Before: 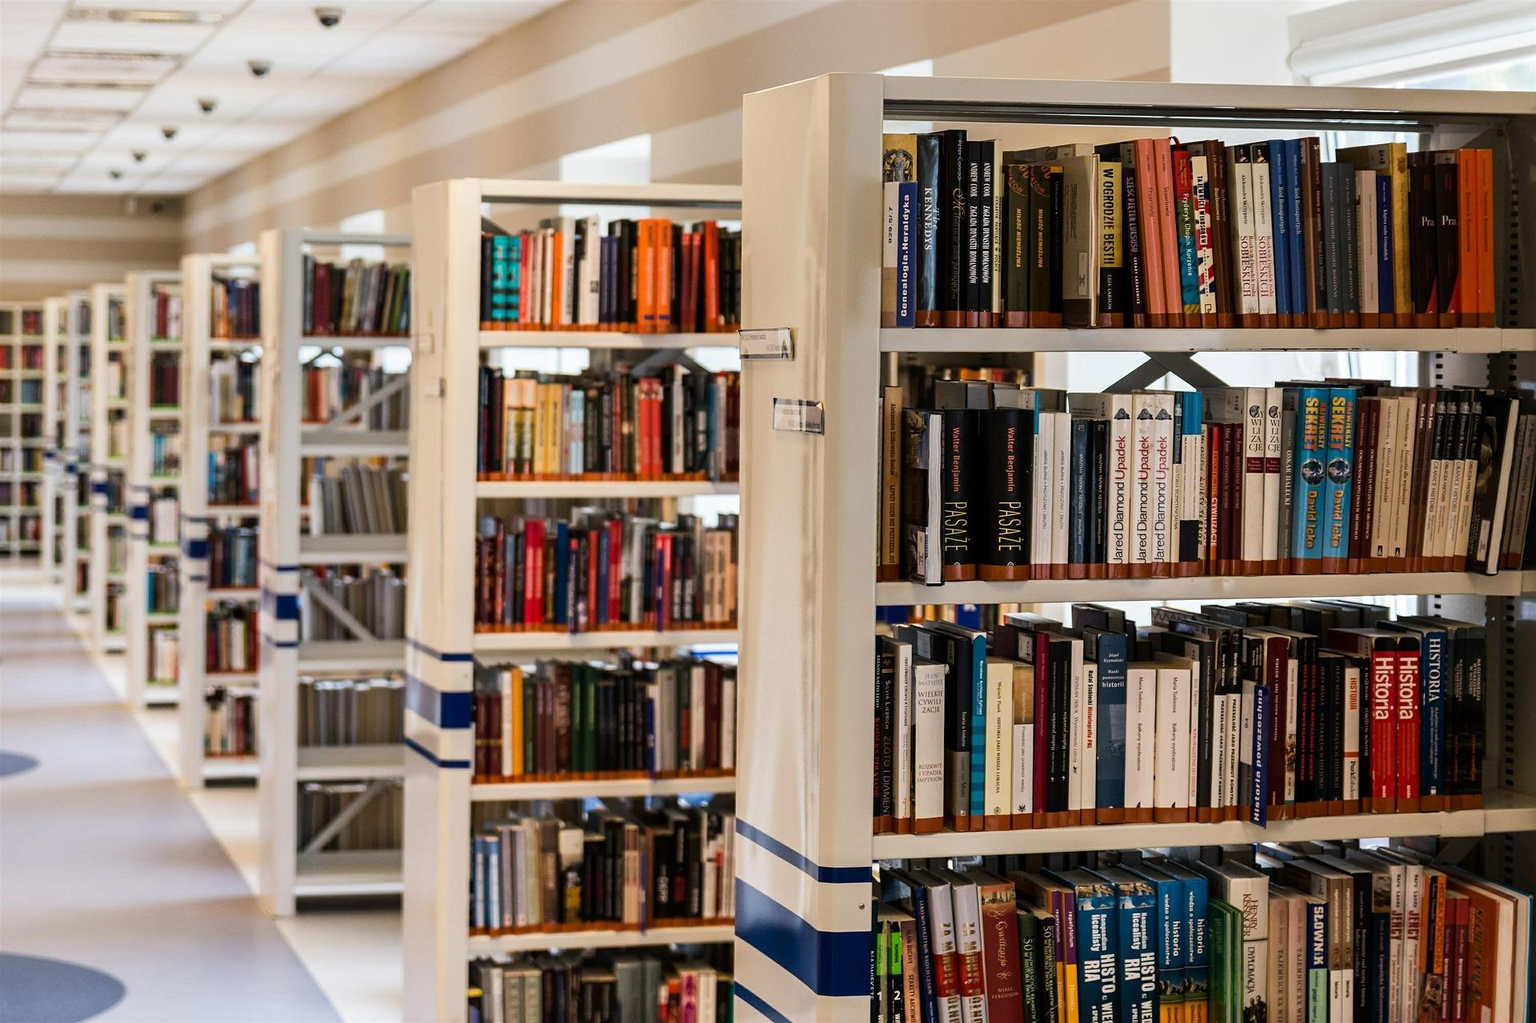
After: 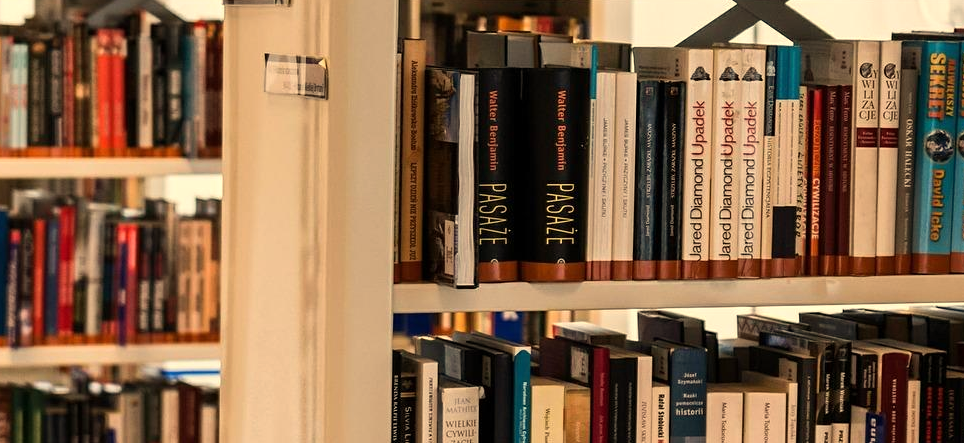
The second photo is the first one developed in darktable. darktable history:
white balance: red 1.123, blue 0.83
crop: left 36.607%, top 34.735%, right 13.146%, bottom 30.611%
